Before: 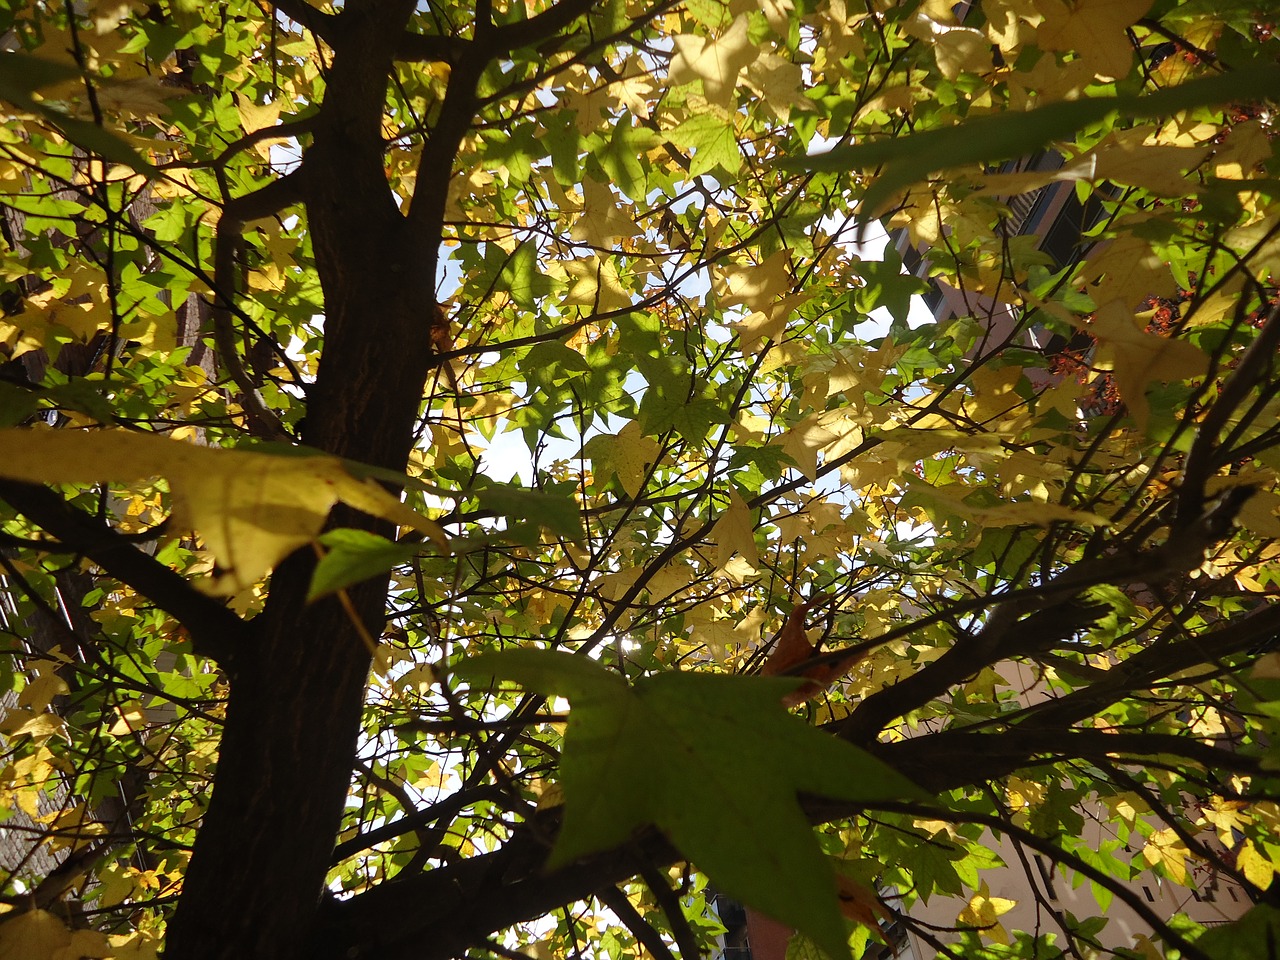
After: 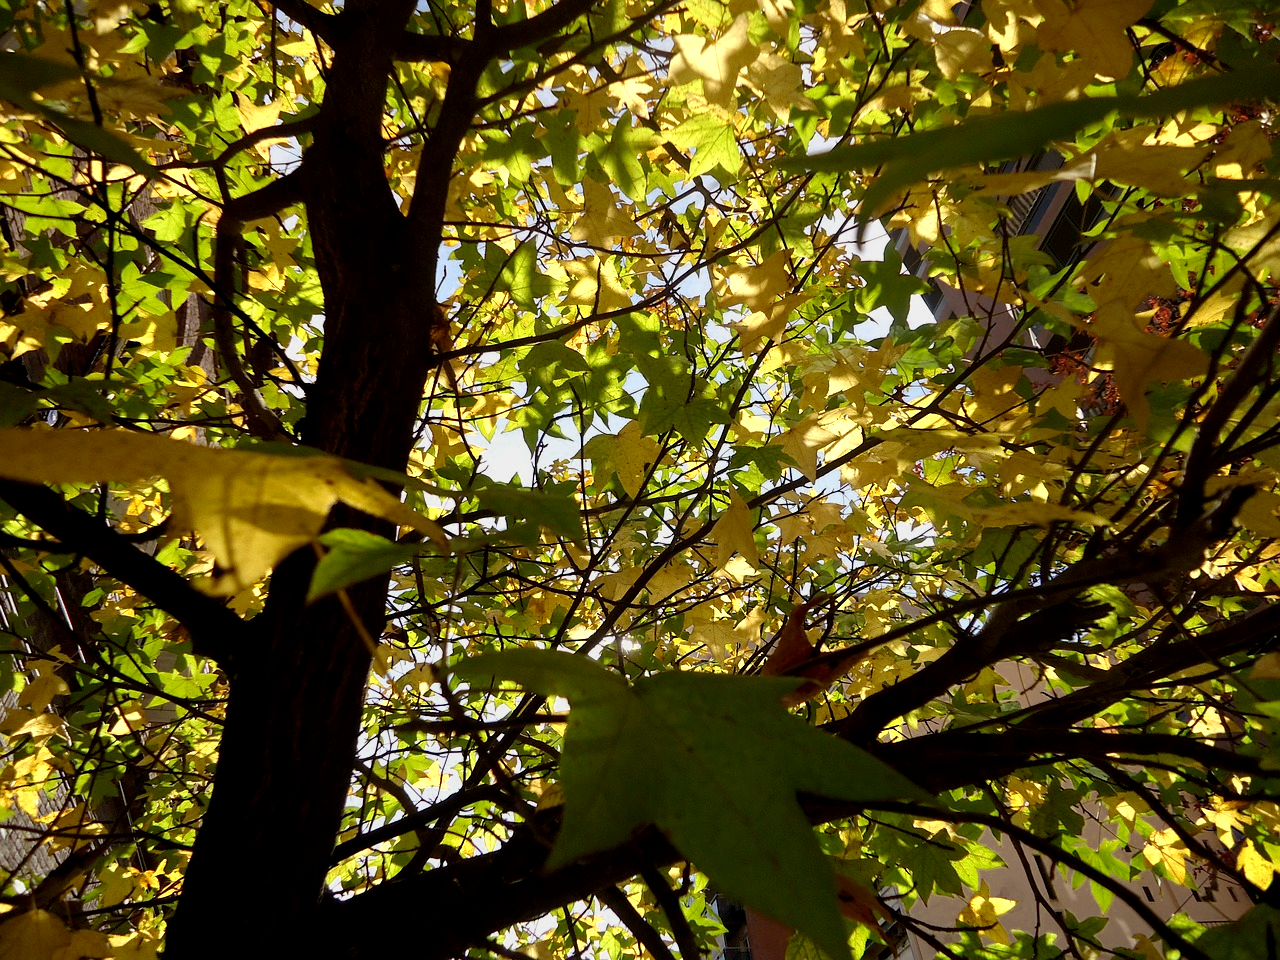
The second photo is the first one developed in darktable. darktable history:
exposure: black level correction 0.006, exposure -0.226 EV, compensate highlight preservation false
color zones: curves: ch0 [(0, 0.485) (0.178, 0.476) (0.261, 0.623) (0.411, 0.403) (0.708, 0.603) (0.934, 0.412)]; ch1 [(0.003, 0.485) (0.149, 0.496) (0.229, 0.584) (0.326, 0.551) (0.484, 0.262) (0.757, 0.643)]
